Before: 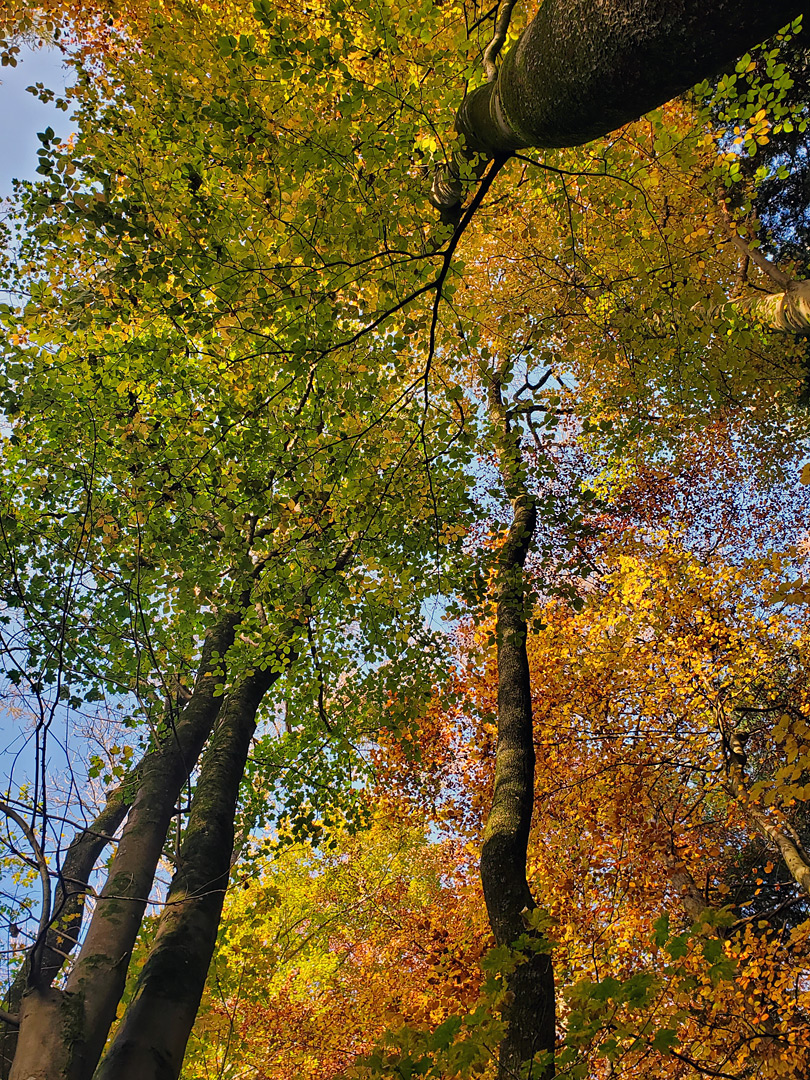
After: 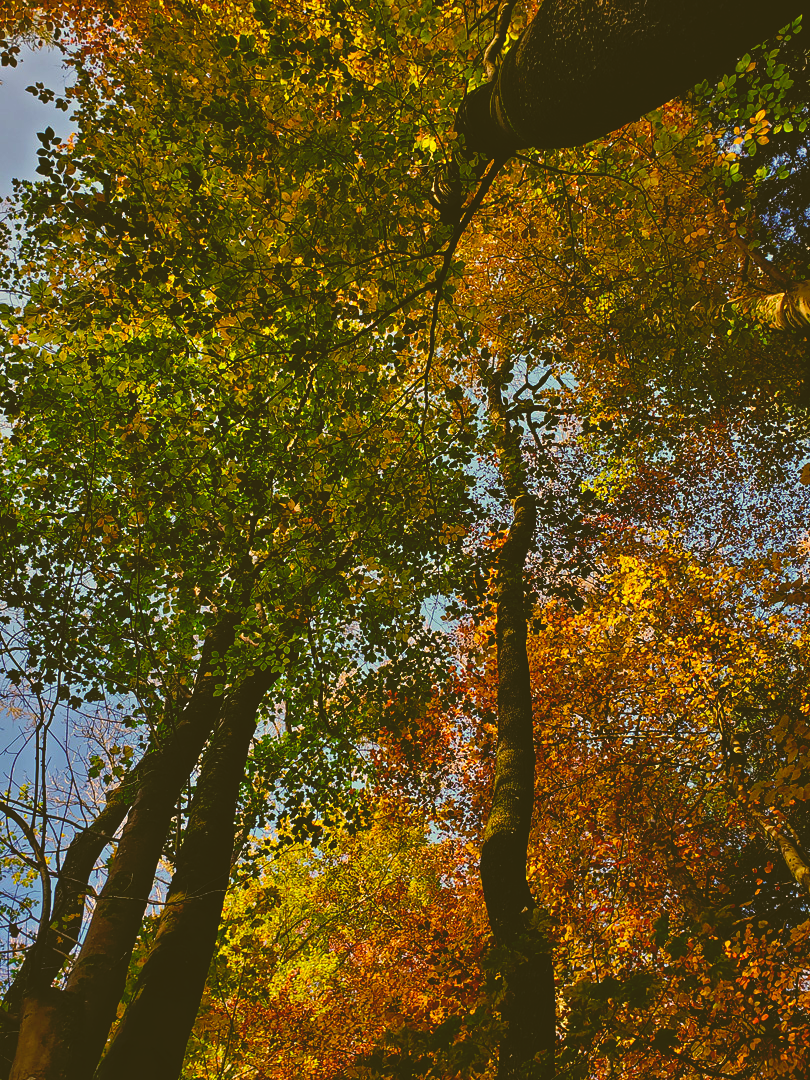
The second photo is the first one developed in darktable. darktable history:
base curve: curves: ch0 [(0, 0.02) (0.083, 0.036) (1, 1)], preserve colors none
color correction: highlights a* -1.43, highlights b* 10.12, shadows a* 0.395, shadows b* 19.35
